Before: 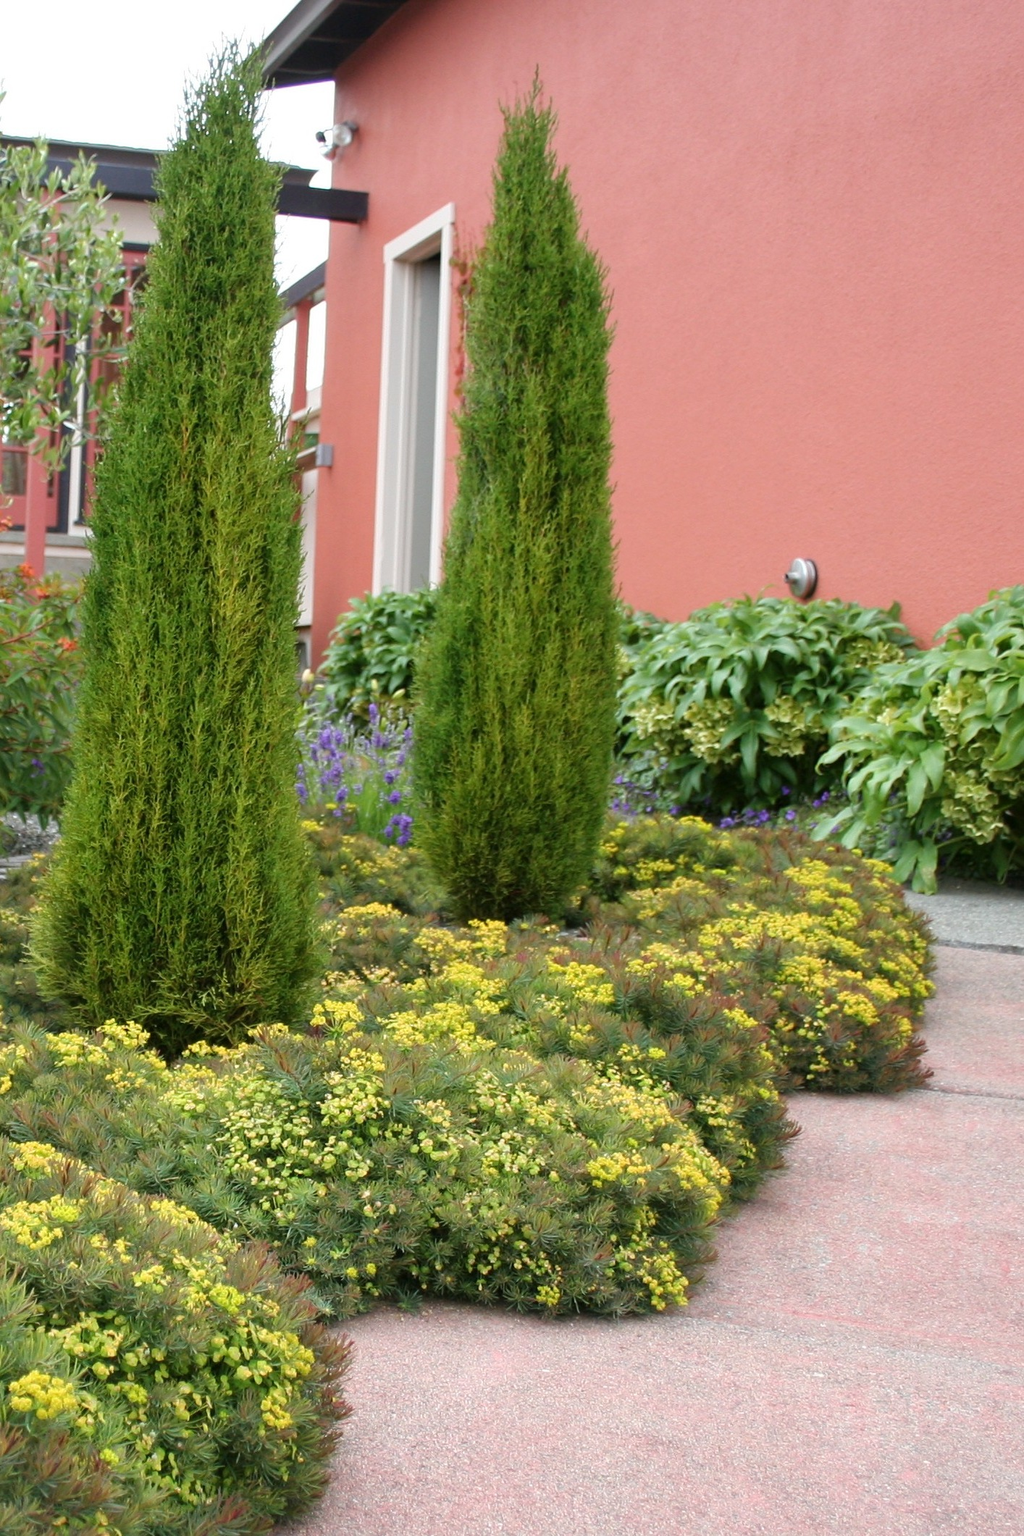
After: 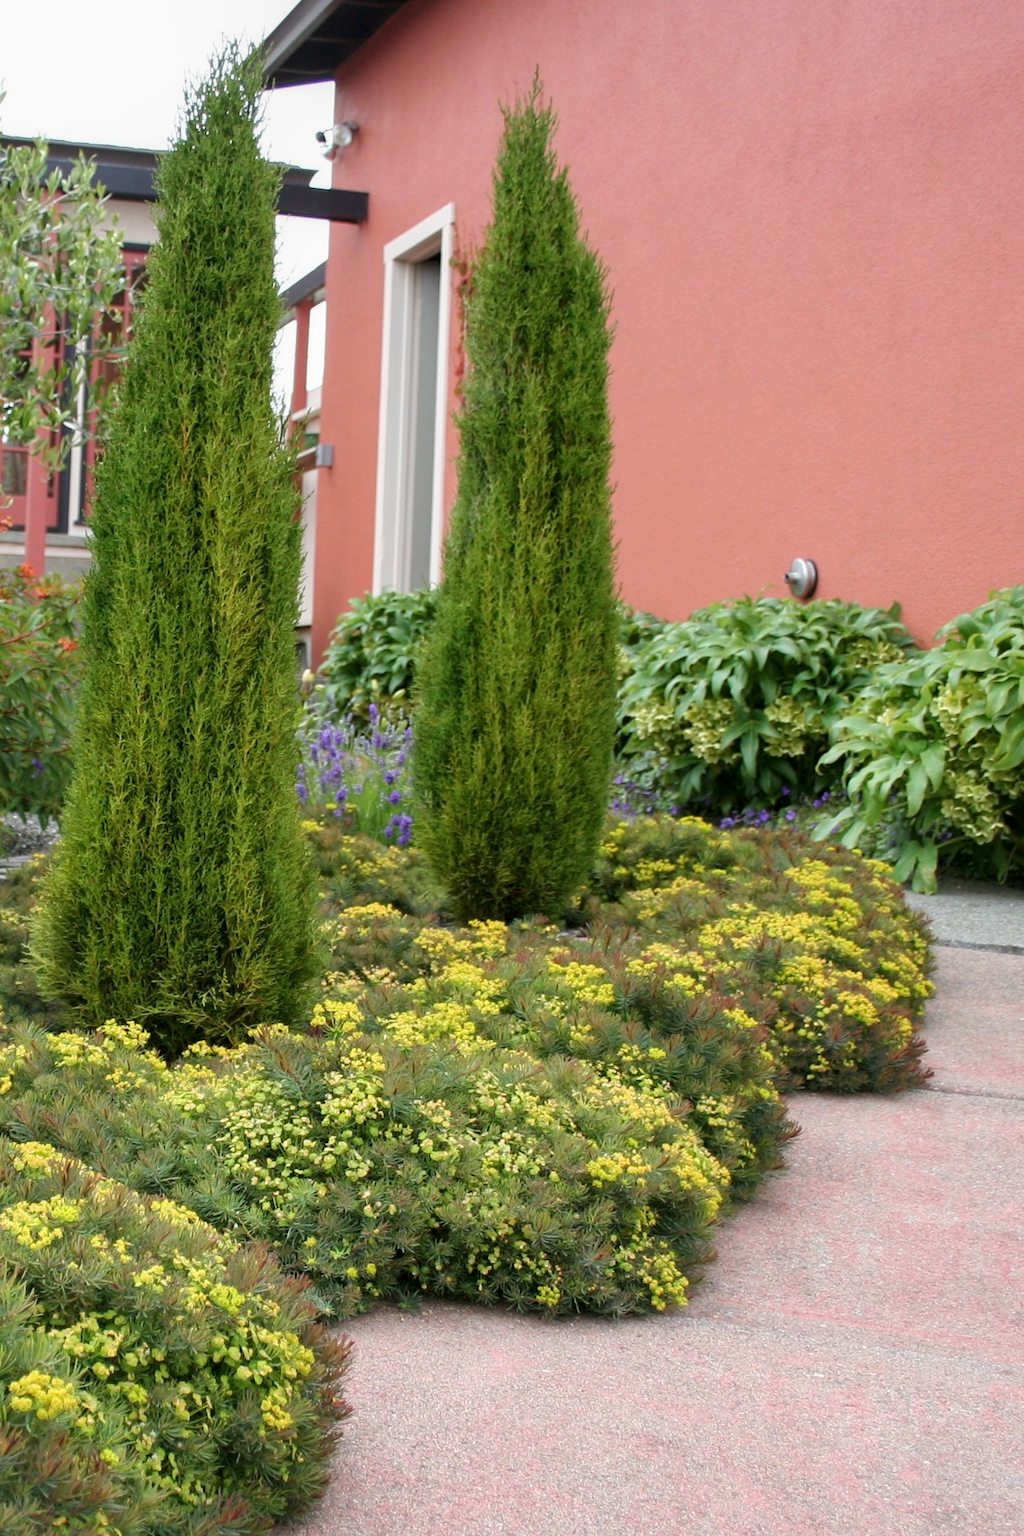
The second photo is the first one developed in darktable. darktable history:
exposure: exposure -0.04 EV, compensate highlight preservation false
local contrast: highlights 63%, shadows 115%, detail 107%, midtone range 0.525
